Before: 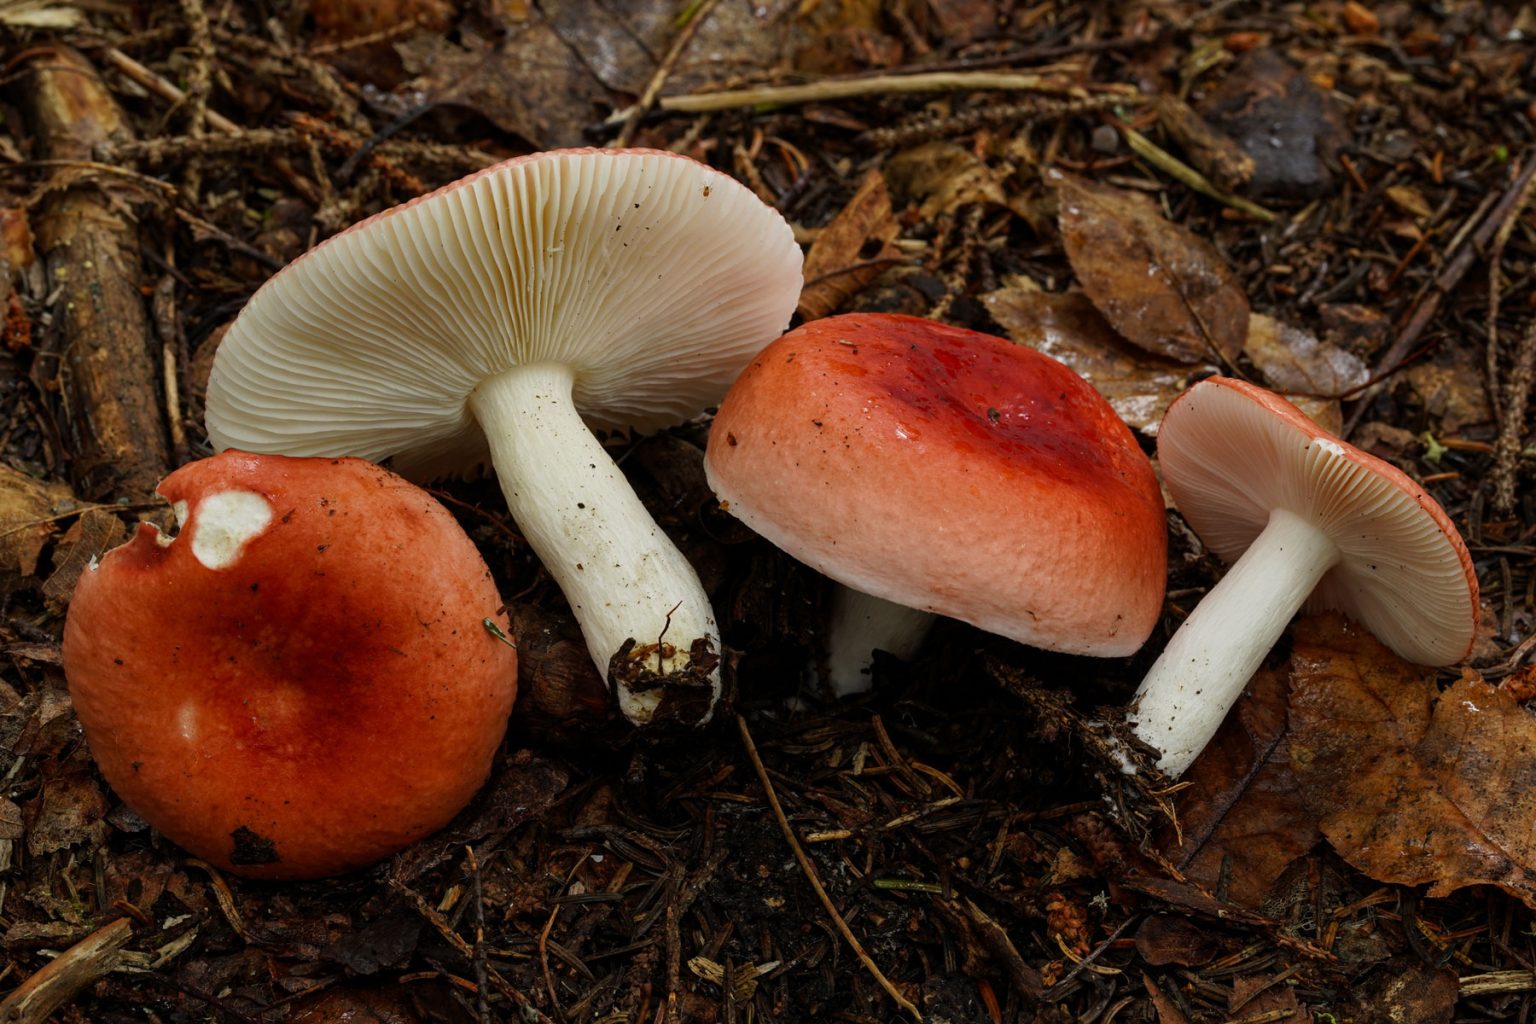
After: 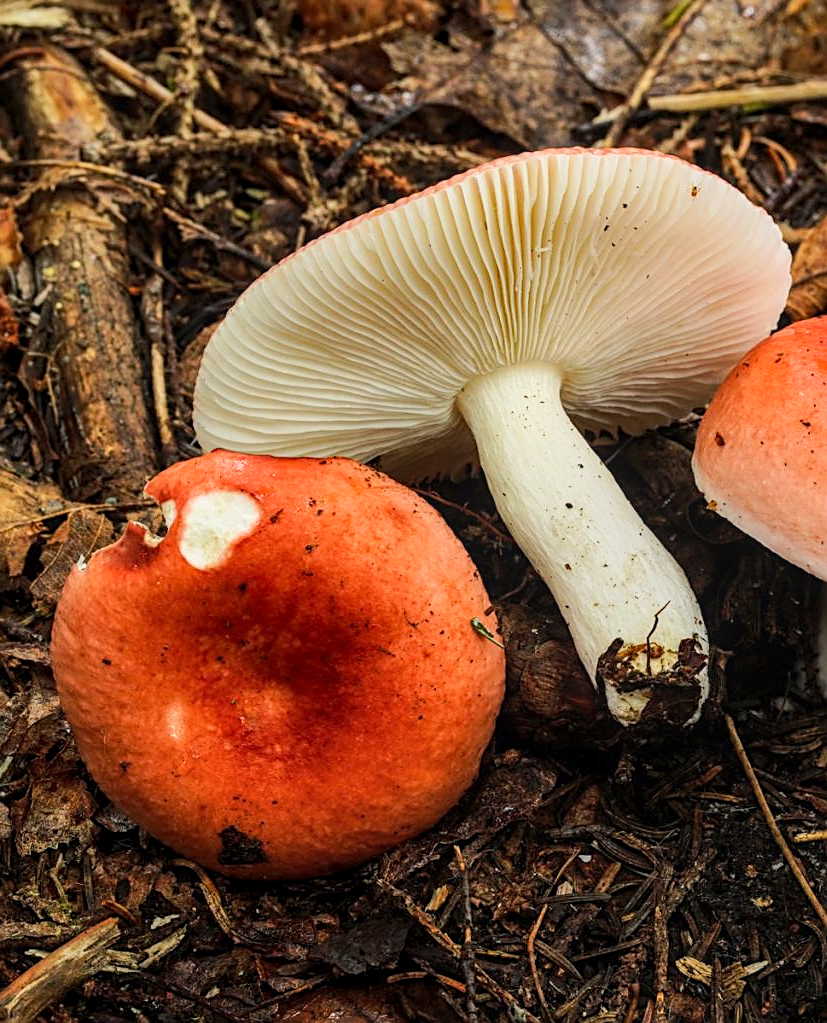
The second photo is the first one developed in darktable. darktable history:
contrast equalizer: octaves 7, y [[0.5, 0.5, 0.478, 0.5, 0.5, 0.5], [0.5 ×6], [0.5 ×6], [0 ×6], [0 ×6]]
exposure: compensate highlight preservation false
crop: left 0.791%, right 45.344%, bottom 0.079%
local contrast: on, module defaults
shadows and highlights: shadows 25.2, highlights -24.04, highlights color adjustment 0.703%
sharpen: on, module defaults
base curve: curves: ch0 [(0, 0) (0.025, 0.046) (0.112, 0.277) (0.467, 0.74) (0.814, 0.929) (1, 0.942)]
